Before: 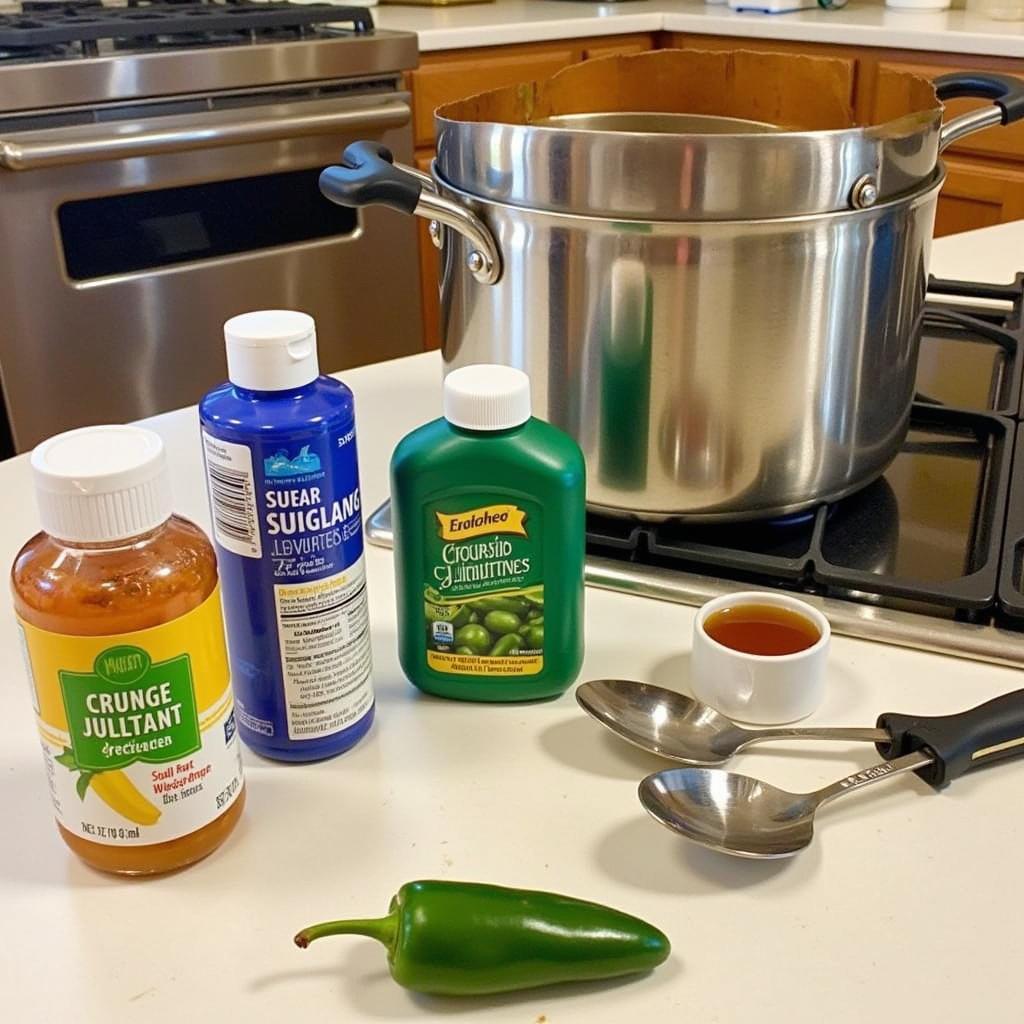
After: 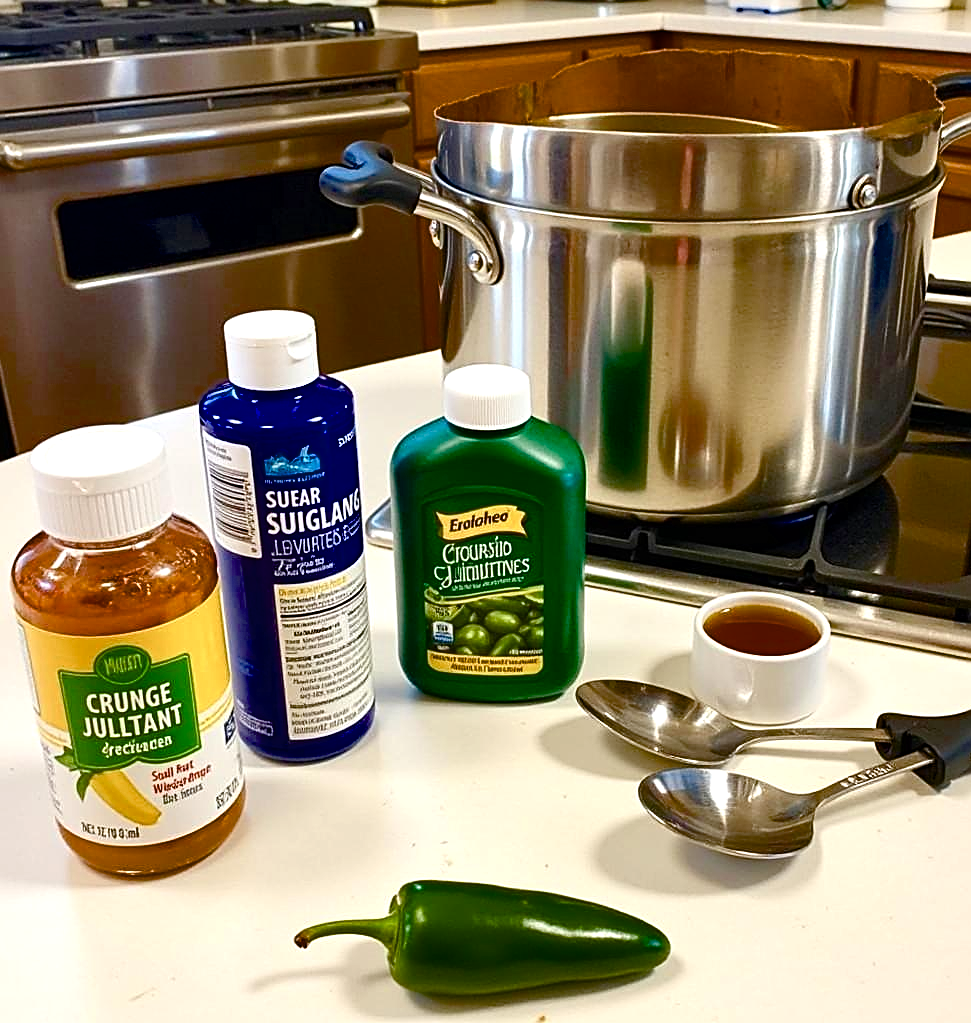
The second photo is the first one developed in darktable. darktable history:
color balance rgb: perceptual saturation grading › global saturation 13.751%, perceptual saturation grading › highlights -30.229%, perceptual saturation grading › shadows 51.391%, perceptual brilliance grading › global brilliance 15.516%, perceptual brilliance grading › shadows -35.033%, global vibrance 6.819%, saturation formula JzAzBz (2021)
exposure: compensate exposure bias true, compensate highlight preservation false
sharpen: on, module defaults
crop and rotate: left 0%, right 5.122%
